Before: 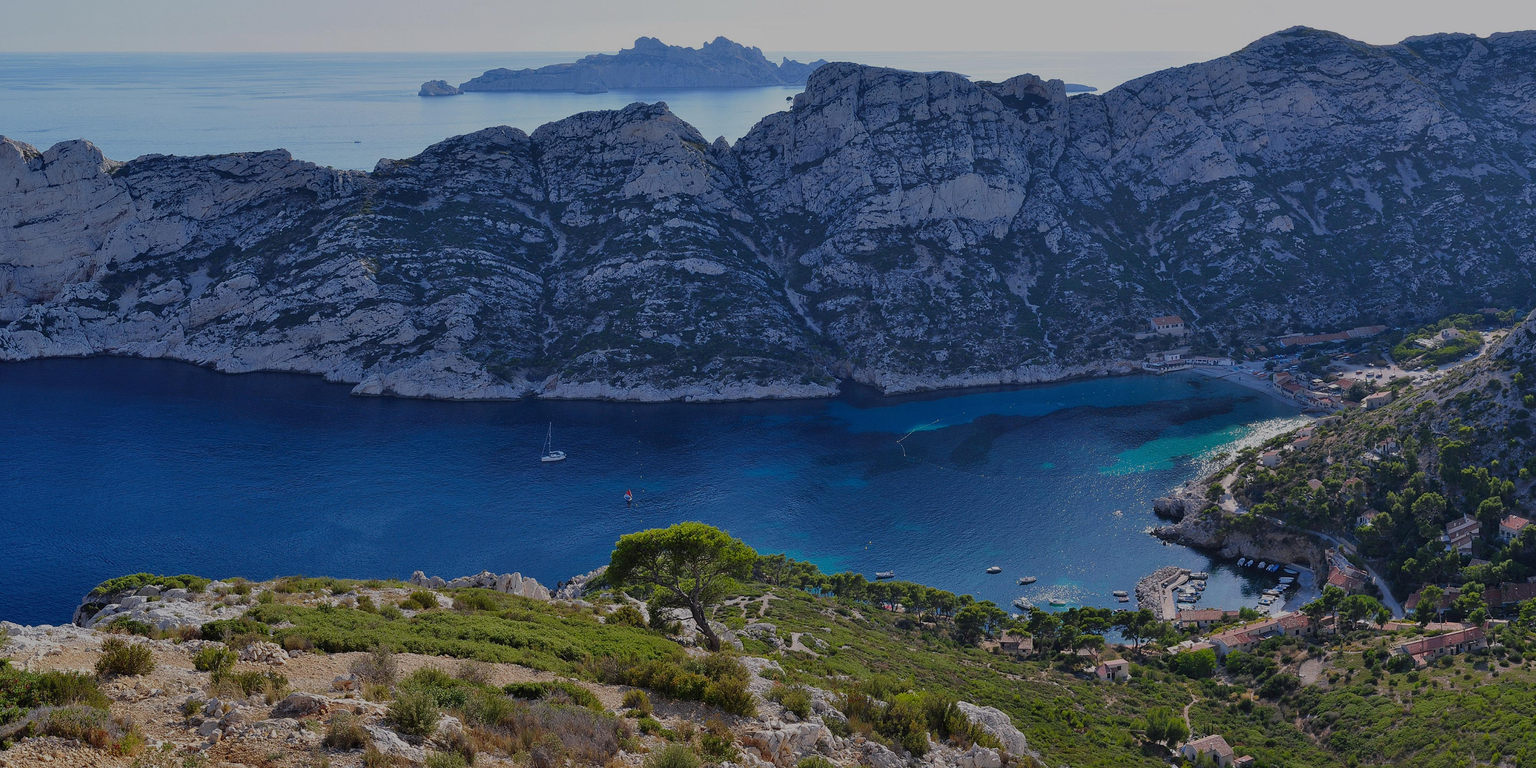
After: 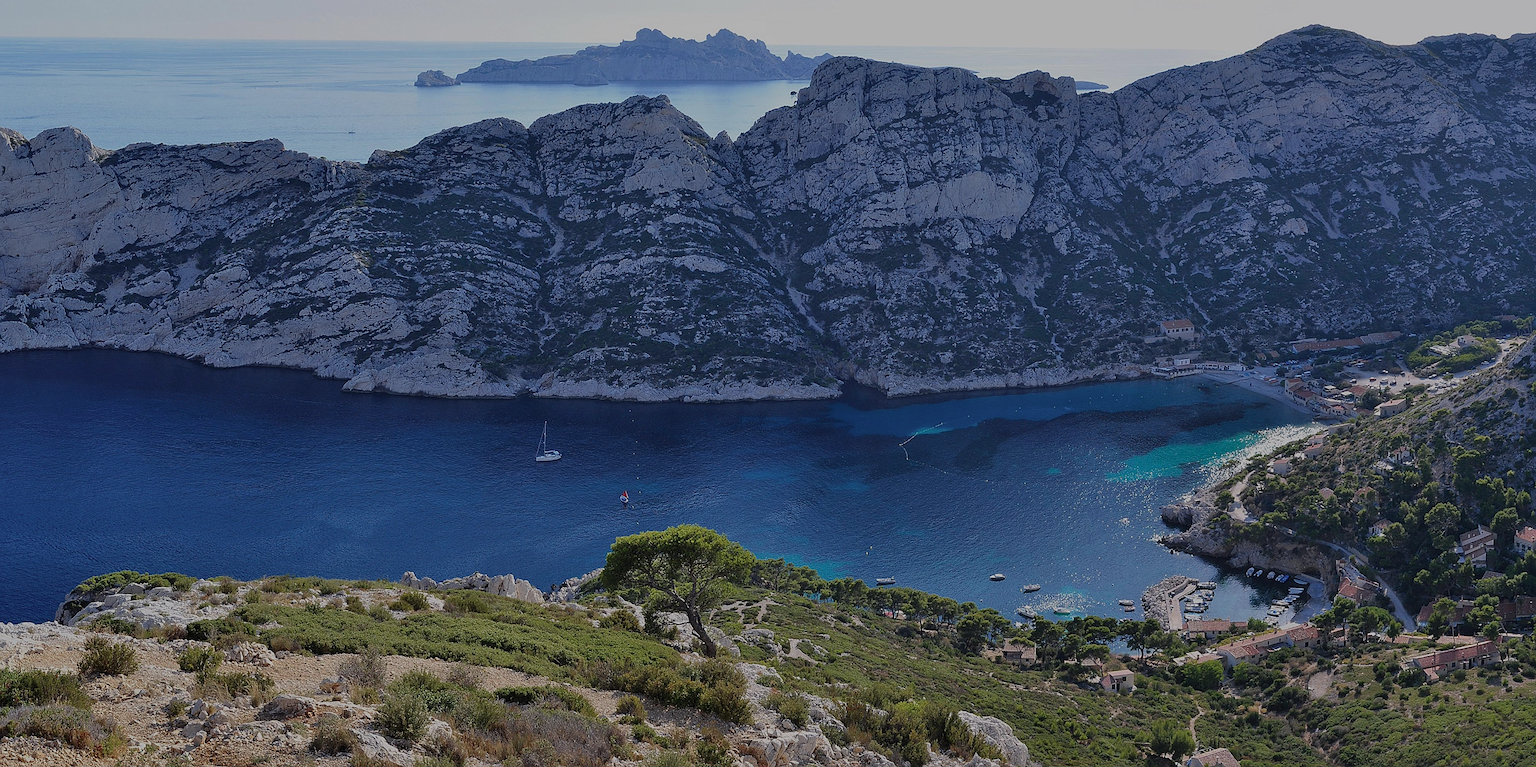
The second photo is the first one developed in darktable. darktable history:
exposure: compensate highlight preservation false
crop and rotate: angle -0.636°
color zones: curves: ch0 [(0, 0.5) (0.143, 0.5) (0.286, 0.5) (0.429, 0.504) (0.571, 0.5) (0.714, 0.509) (0.857, 0.5) (1, 0.5)]; ch1 [(0, 0.425) (0.143, 0.425) (0.286, 0.375) (0.429, 0.405) (0.571, 0.5) (0.714, 0.47) (0.857, 0.425) (1, 0.435)]; ch2 [(0, 0.5) (0.143, 0.5) (0.286, 0.5) (0.429, 0.517) (0.571, 0.5) (0.714, 0.51) (0.857, 0.5) (1, 0.5)]
sharpen: on, module defaults
